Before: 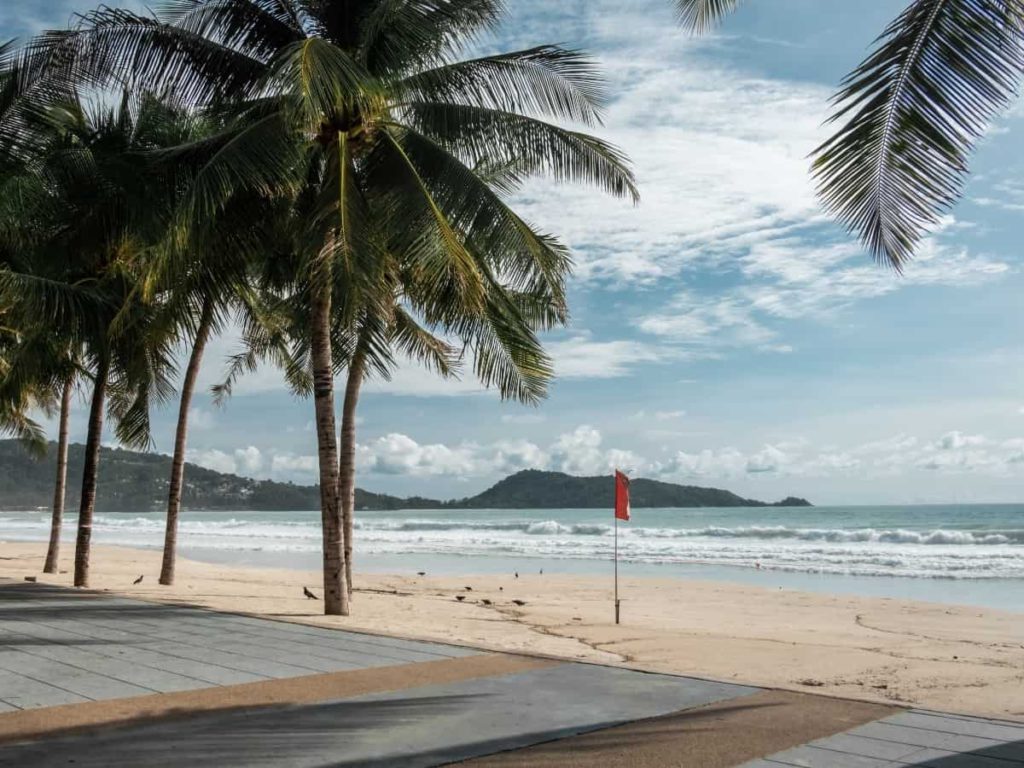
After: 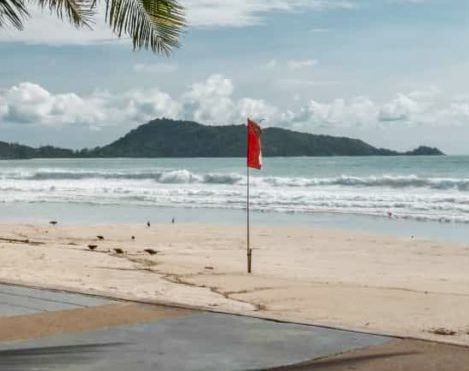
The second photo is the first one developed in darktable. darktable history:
color balance rgb: perceptual saturation grading › global saturation 20%, perceptual saturation grading › highlights -25%, perceptual saturation grading › shadows 50%, global vibrance -25%
tone equalizer: on, module defaults
crop: left 35.976%, top 45.819%, right 18.162%, bottom 5.807%
